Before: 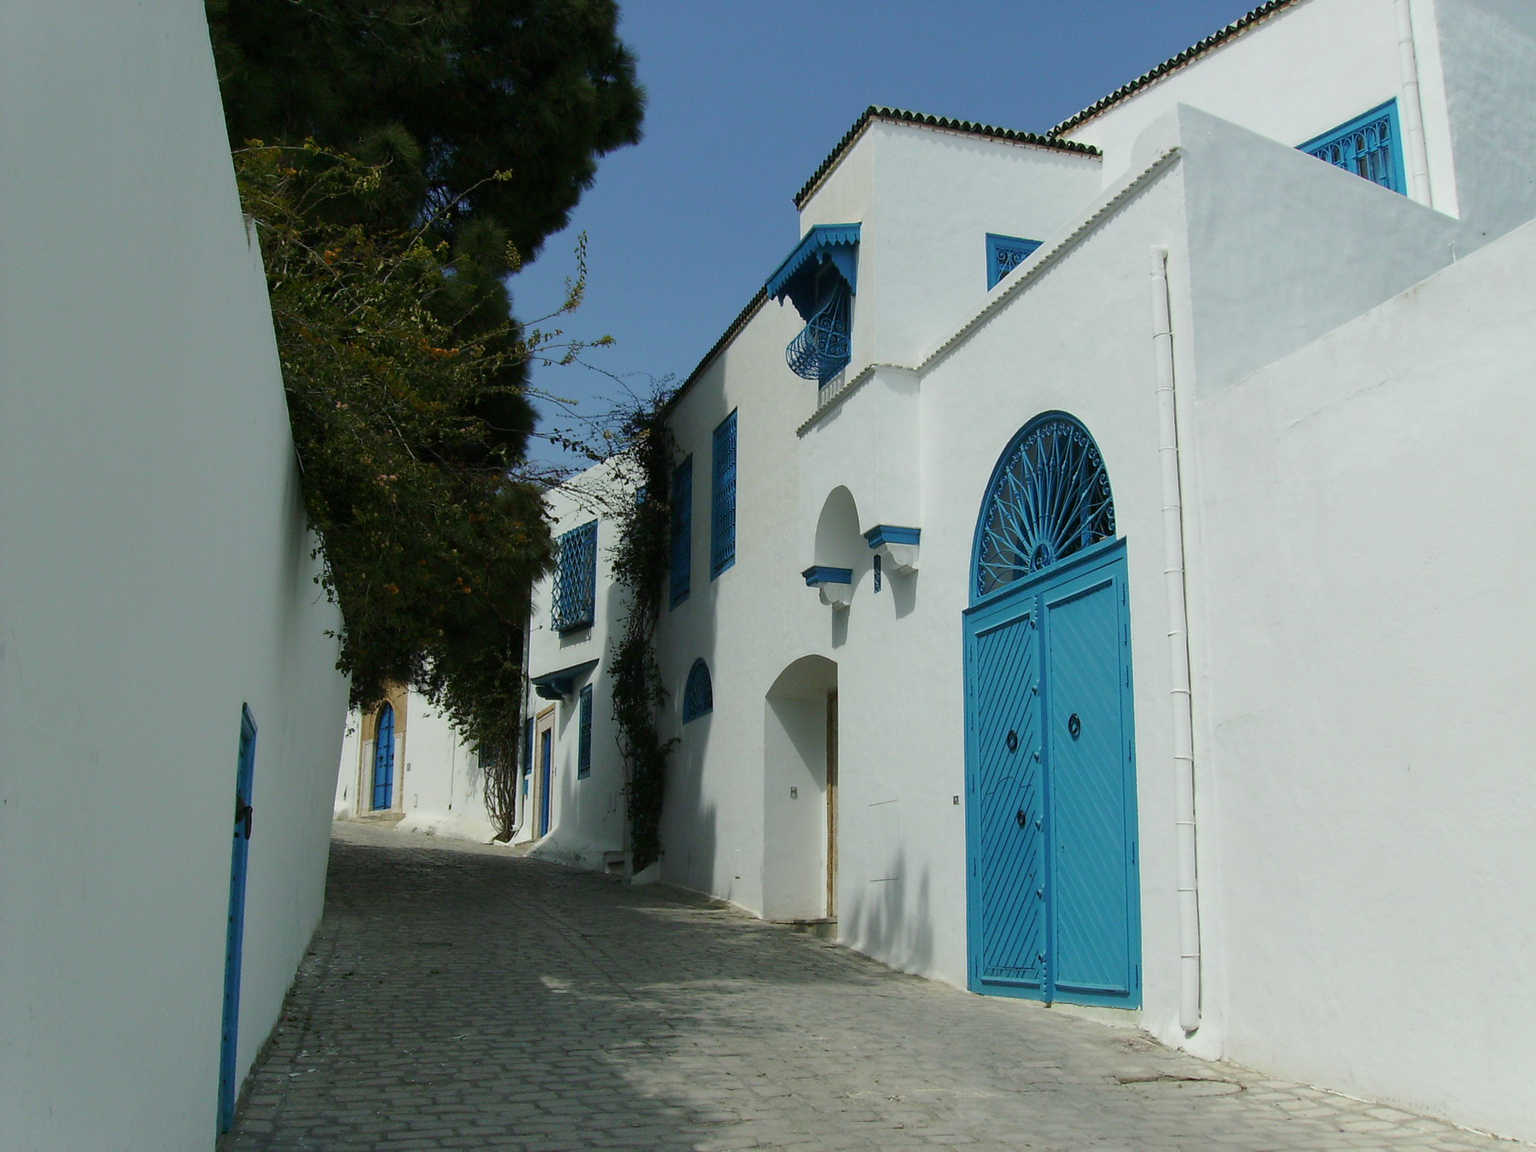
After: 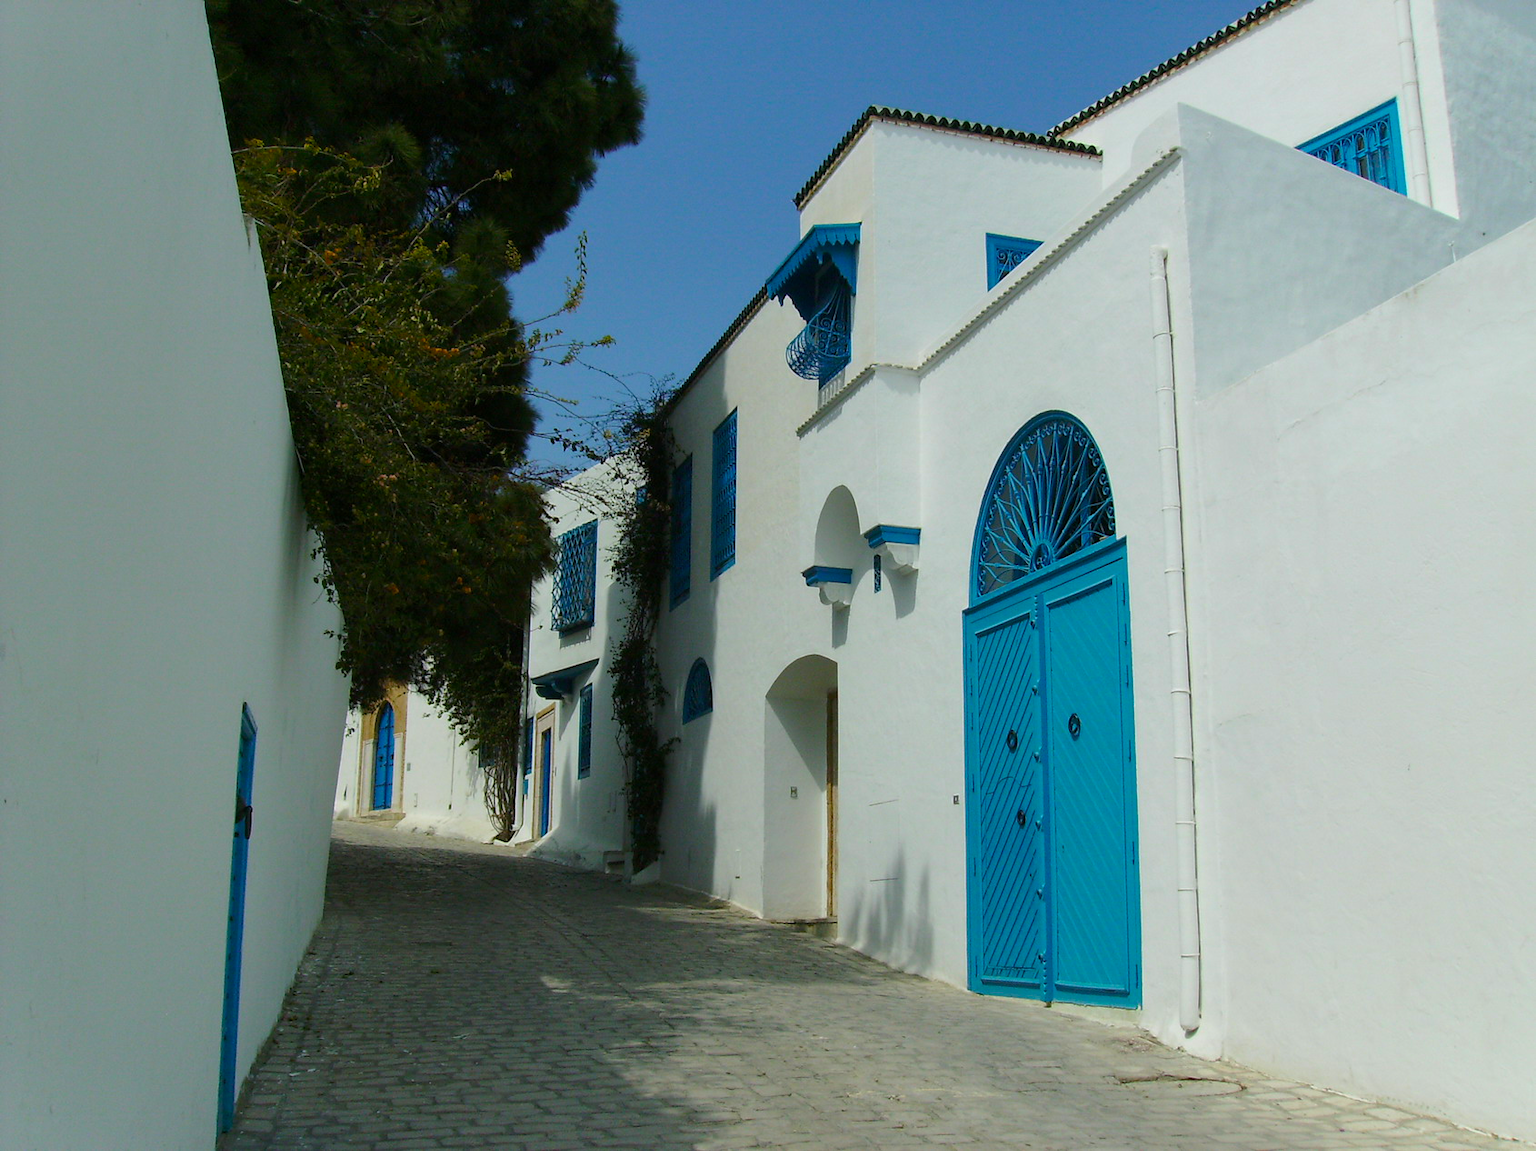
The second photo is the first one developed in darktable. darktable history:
color balance rgb: perceptual saturation grading › global saturation 25.567%, global vibrance 20%
